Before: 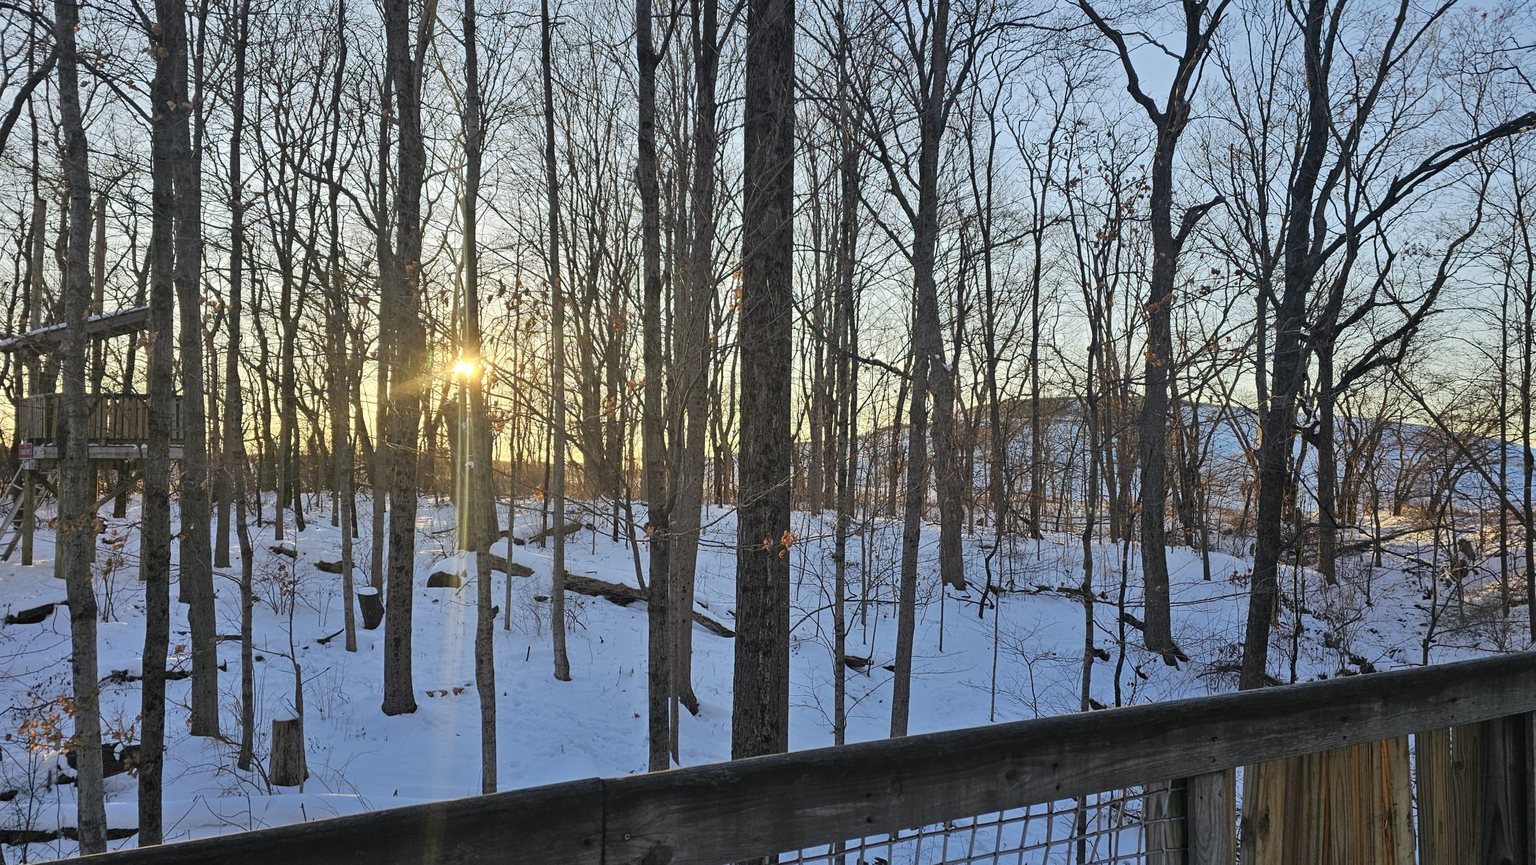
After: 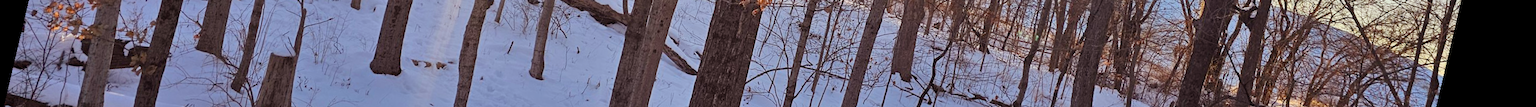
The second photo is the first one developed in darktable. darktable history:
rotate and perspective: rotation 13.27°, automatic cropping off
rgb levels: mode RGB, independent channels, levels [[0, 0.474, 1], [0, 0.5, 1], [0, 0.5, 1]]
crop and rotate: top 59.084%, bottom 30.916%
